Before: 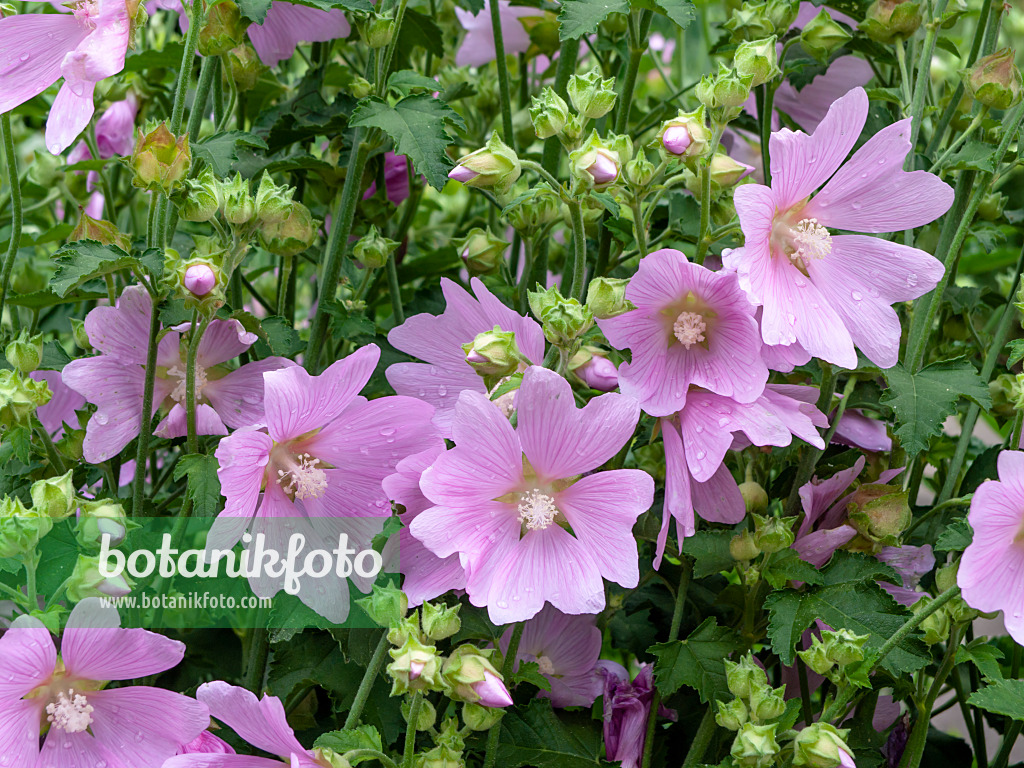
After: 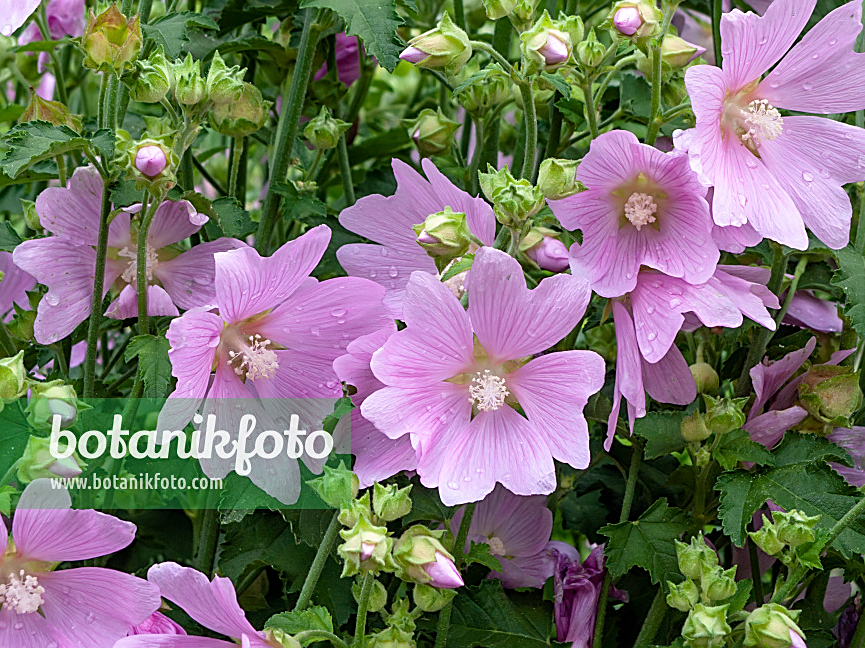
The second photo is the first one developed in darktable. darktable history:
crop and rotate: left 4.842%, top 15.51%, right 10.668%
sharpen: on, module defaults
